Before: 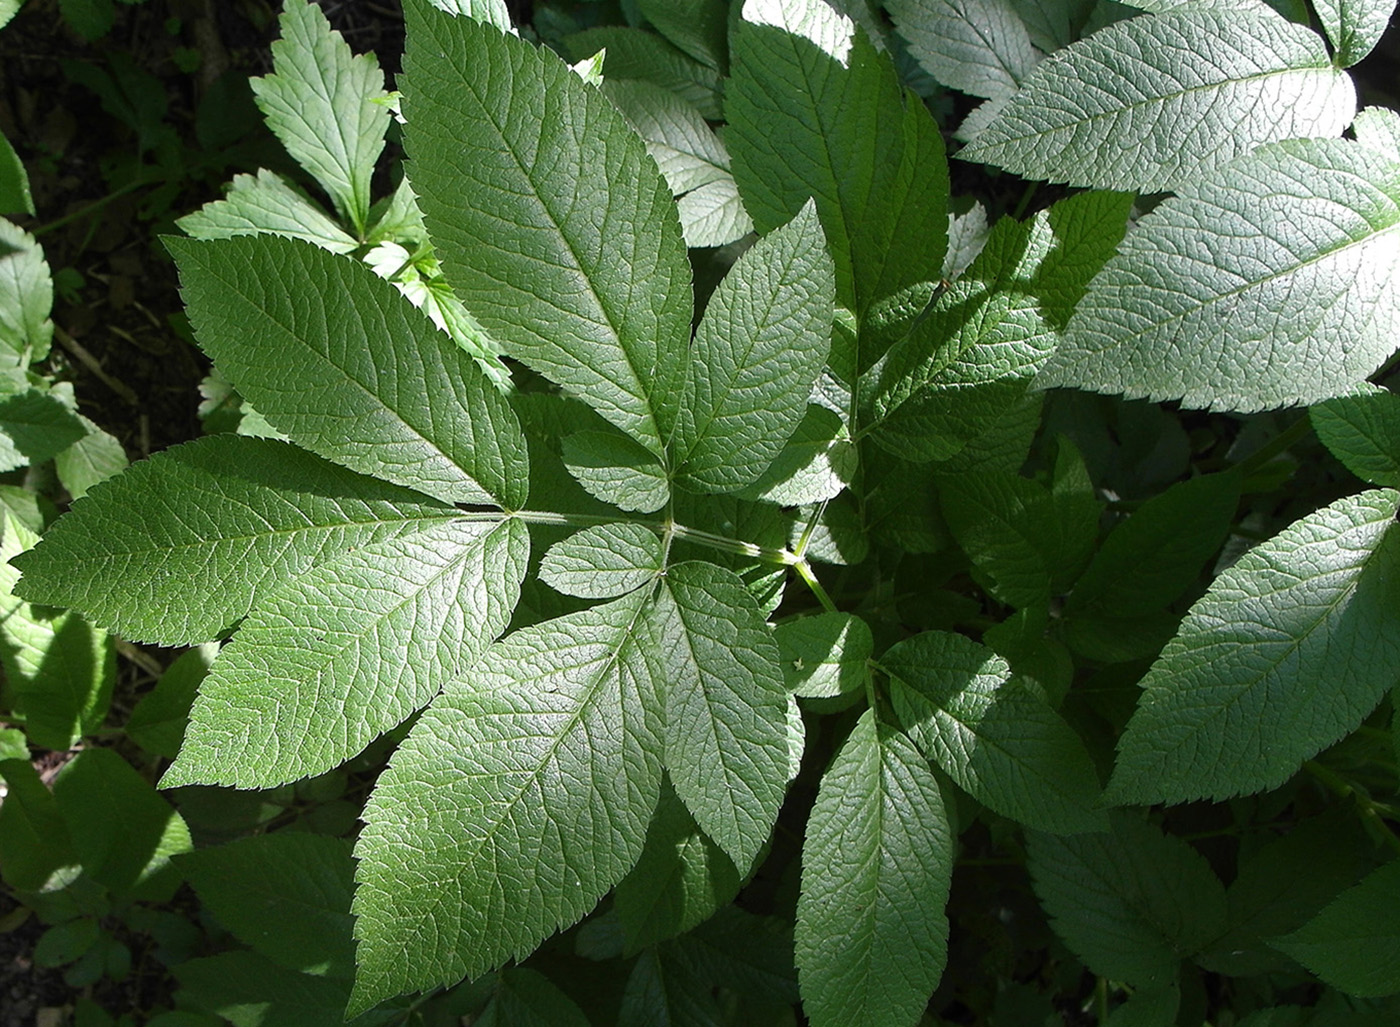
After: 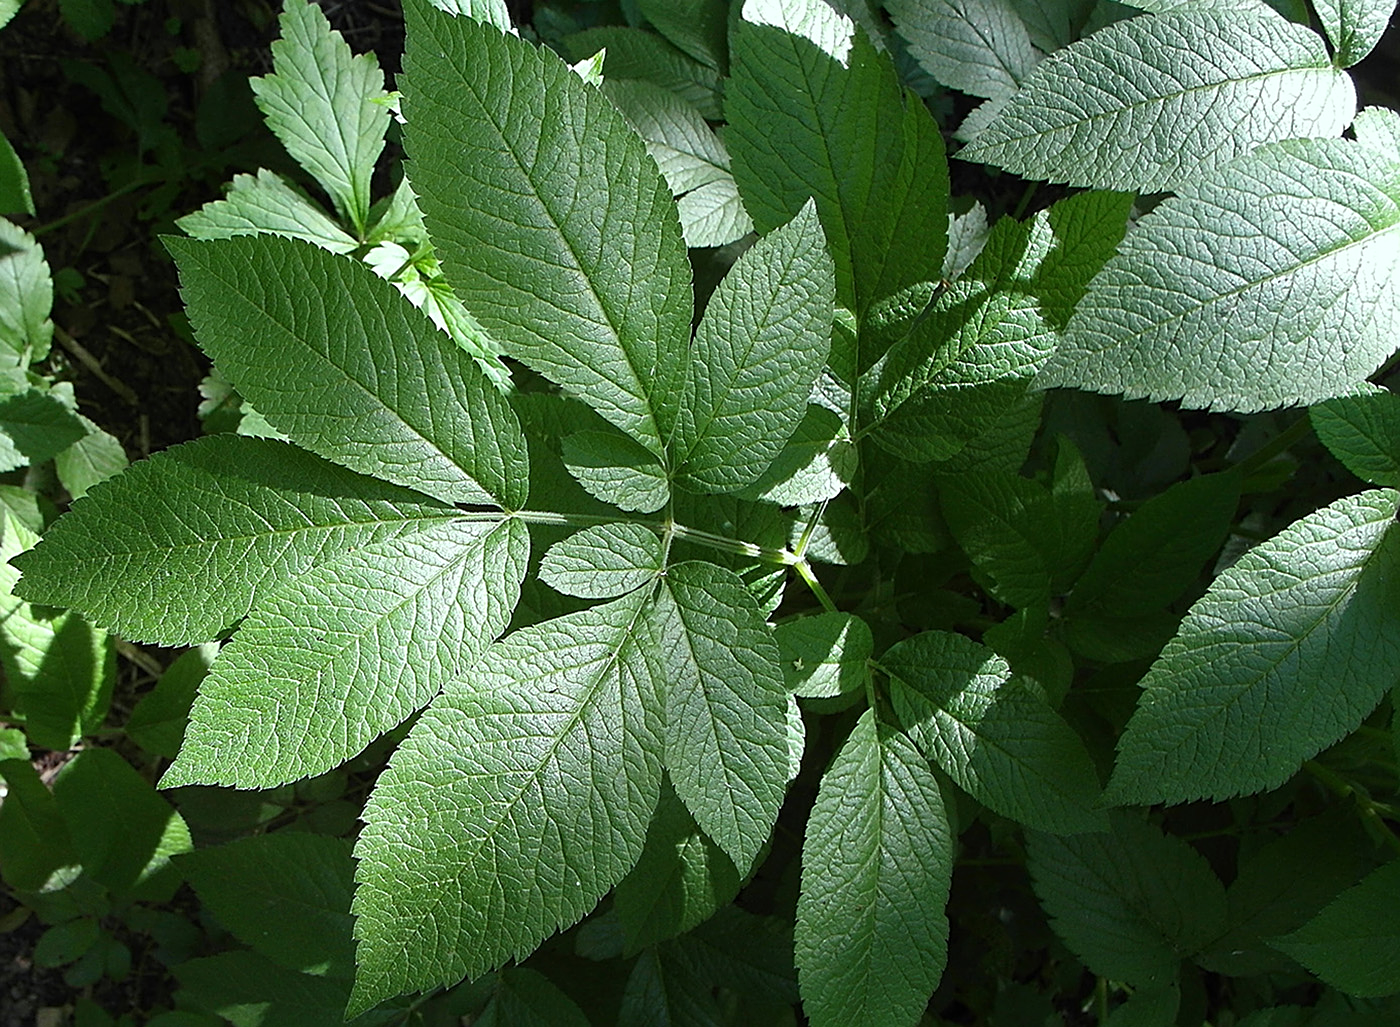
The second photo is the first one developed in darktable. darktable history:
color correction: highlights a* -6.58, highlights b* 0.387
sharpen: on, module defaults
